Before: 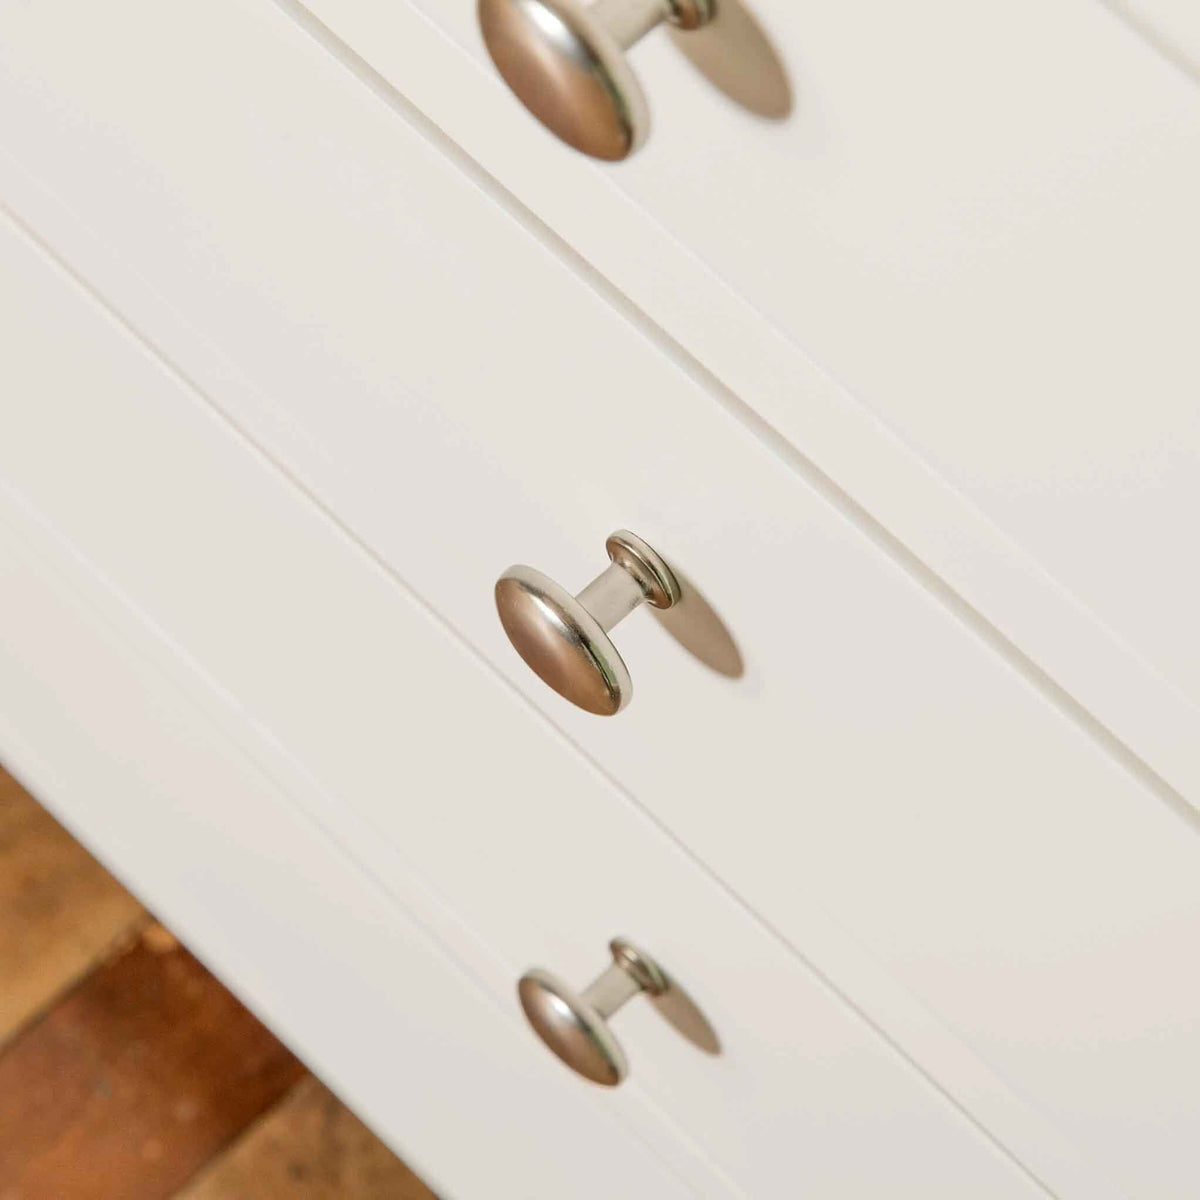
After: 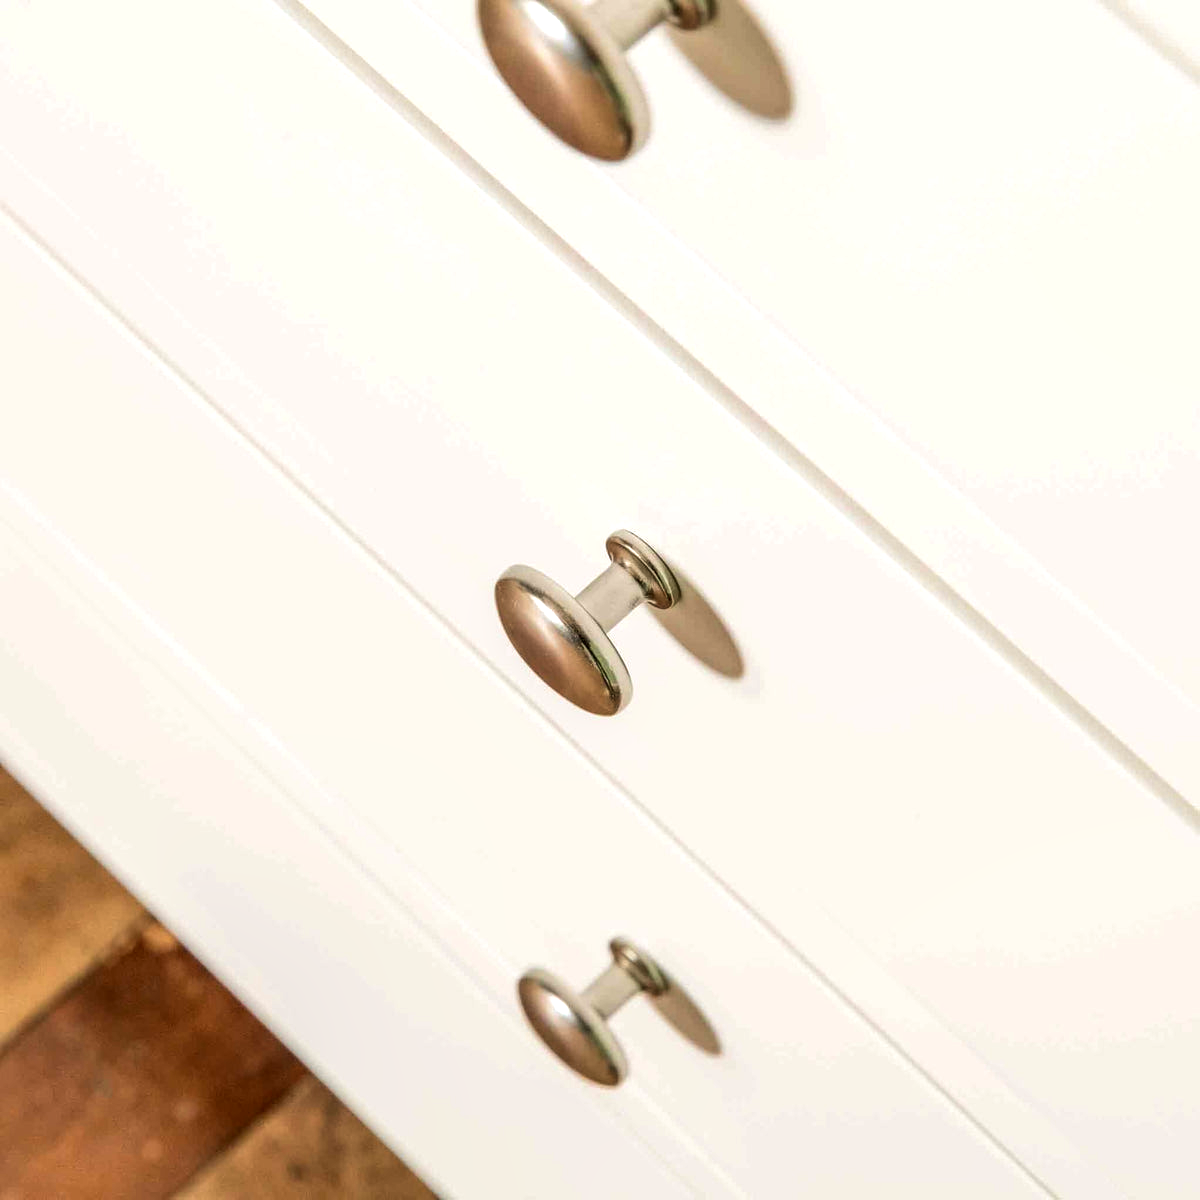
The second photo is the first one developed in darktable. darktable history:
tone equalizer: -8 EV -0.417 EV, -7 EV -0.389 EV, -6 EV -0.333 EV, -5 EV -0.222 EV, -3 EV 0.222 EV, -2 EV 0.333 EV, -1 EV 0.389 EV, +0 EV 0.417 EV, edges refinement/feathering 500, mask exposure compensation -1.57 EV, preserve details no
local contrast: highlights 25%, detail 130%
velvia: on, module defaults
